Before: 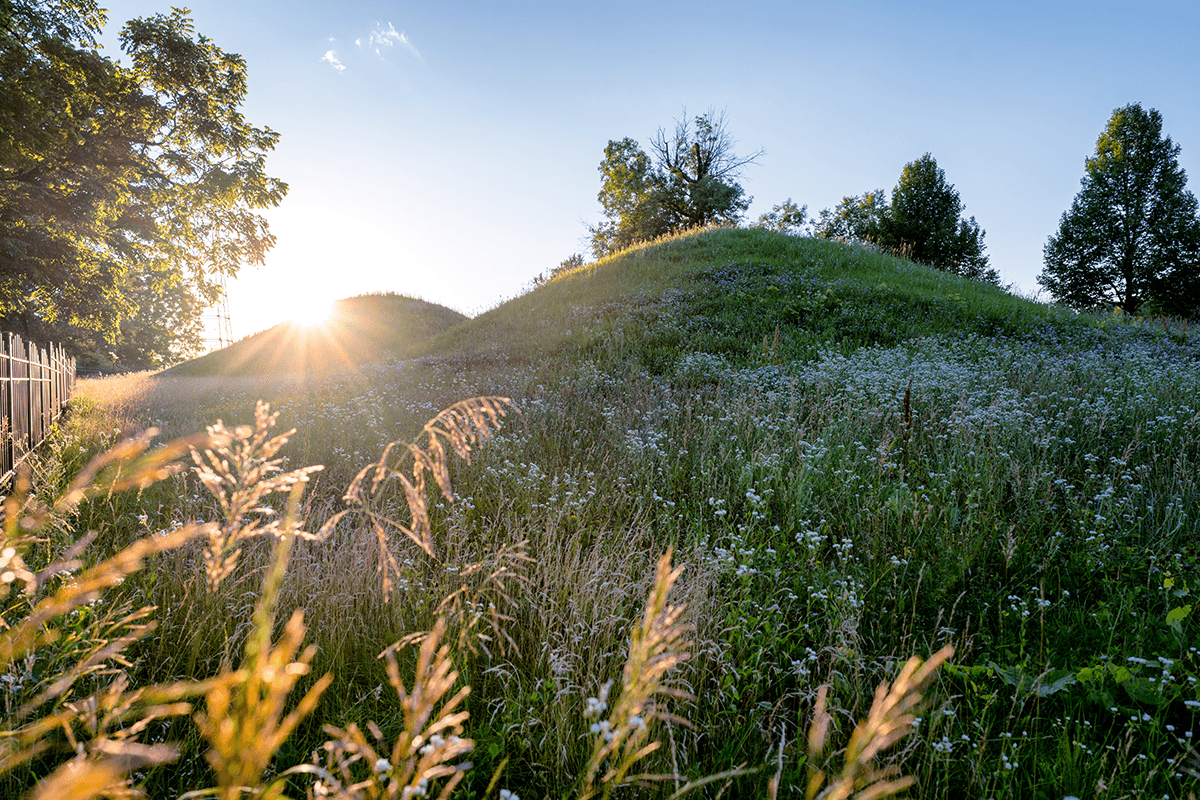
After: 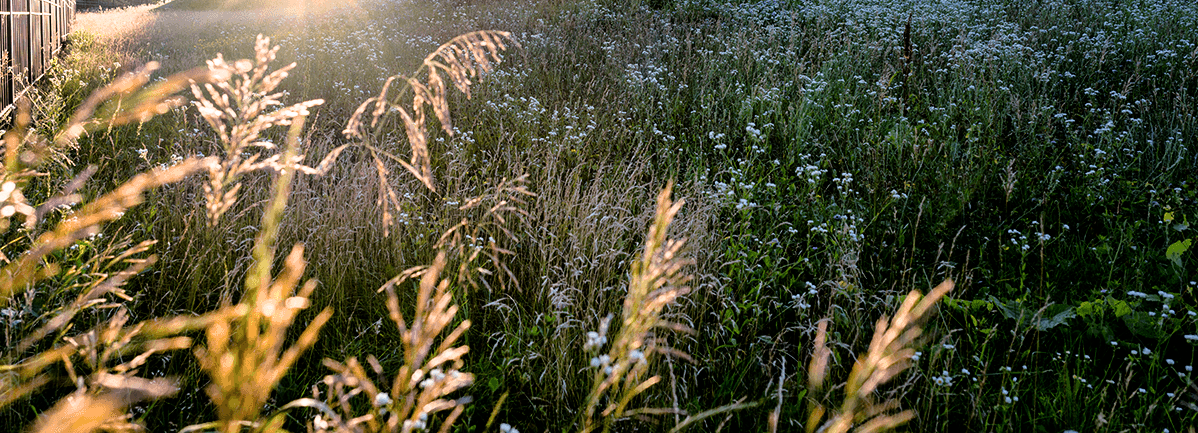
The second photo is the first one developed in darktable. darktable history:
crop and rotate: top 45.831%, right 0.093%
filmic rgb: black relative exposure -8.03 EV, white relative exposure 2.36 EV, hardness 6.57
